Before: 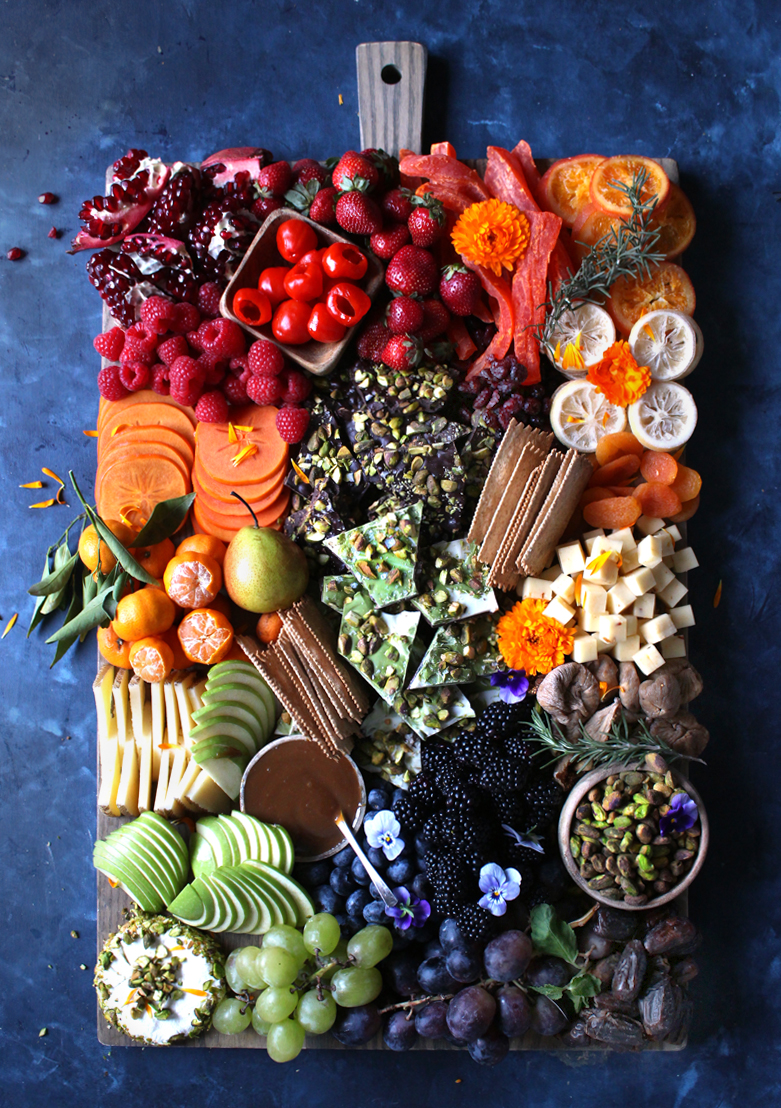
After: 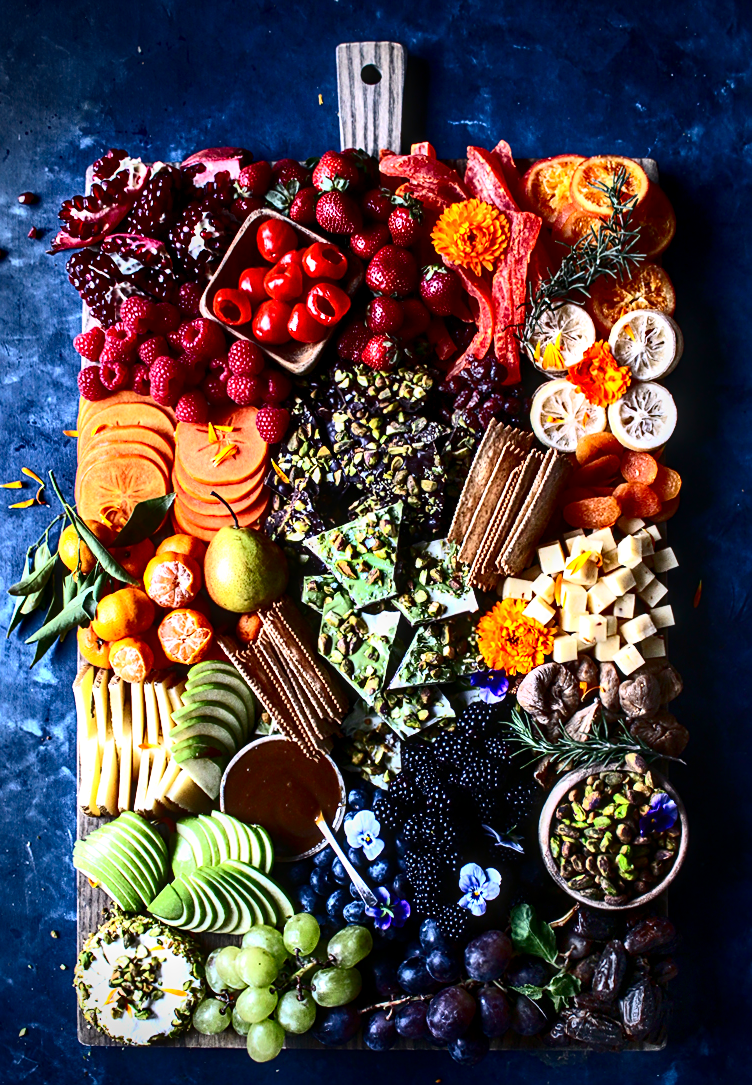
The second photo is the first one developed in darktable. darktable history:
sharpen: on, module defaults
tone equalizer: on, module defaults
crop and rotate: left 2.564%, right 1.096%, bottom 2.037%
color correction: highlights b* 0.04, saturation 1.36
local contrast: detail 150%
contrast brightness saturation: contrast 0.496, saturation -0.091
vignetting: fall-off radius 45.67%, brightness -0.562, saturation -0.003, unbound false
